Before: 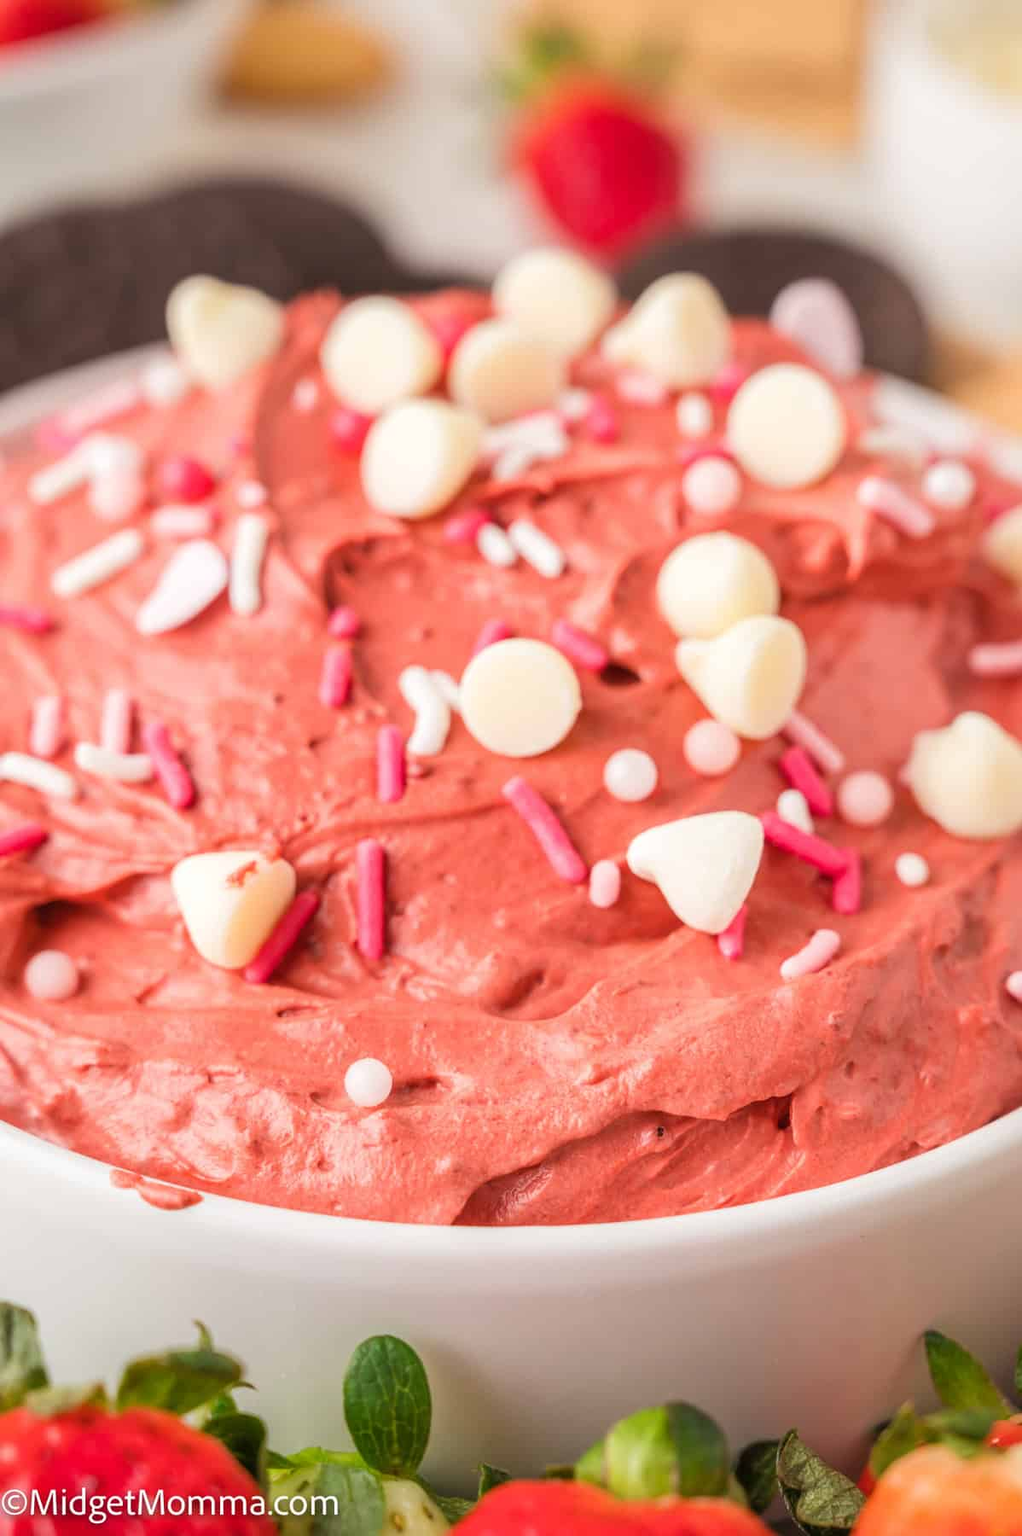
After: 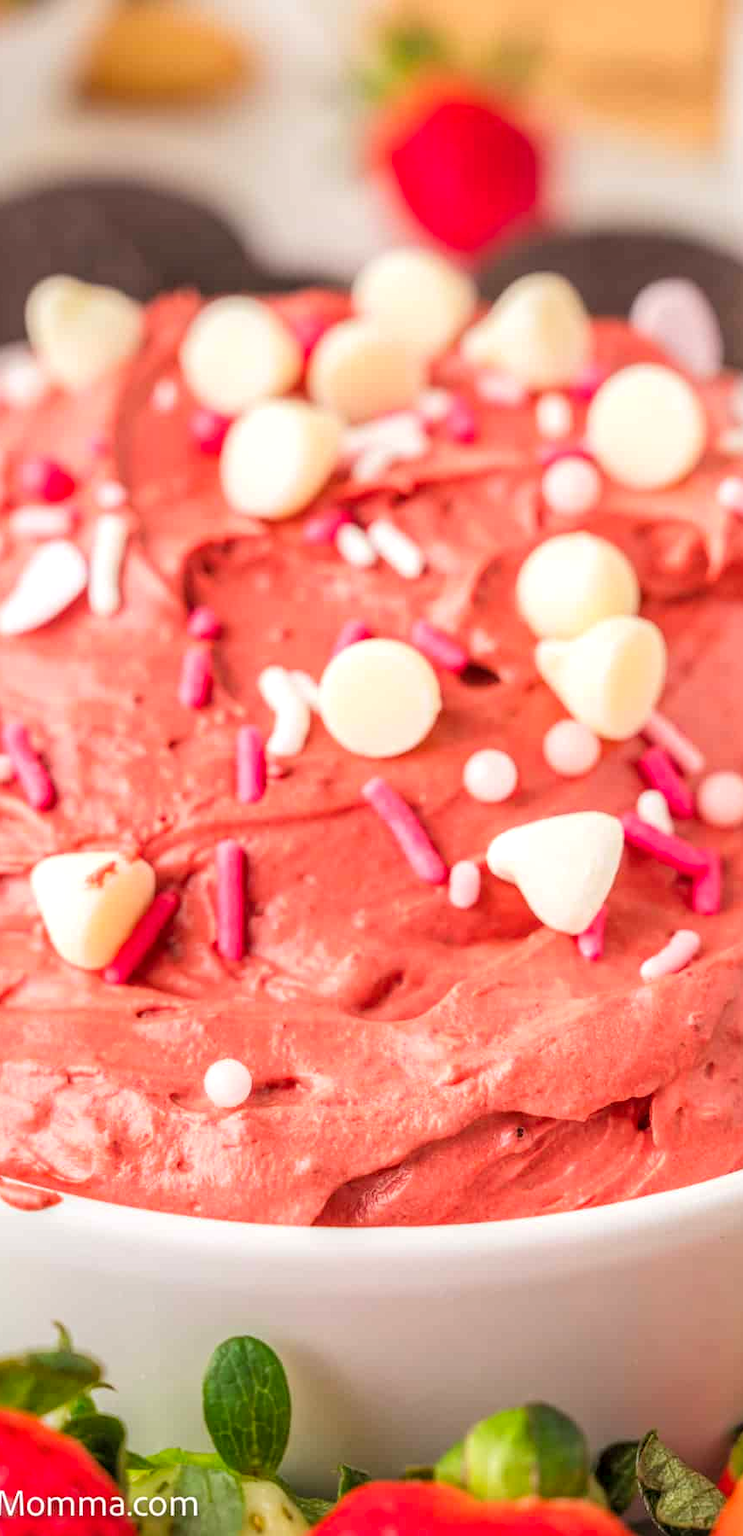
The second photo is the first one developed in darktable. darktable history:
contrast brightness saturation: brightness 0.087, saturation 0.19
crop: left 13.795%, right 13.445%
local contrast: on, module defaults
